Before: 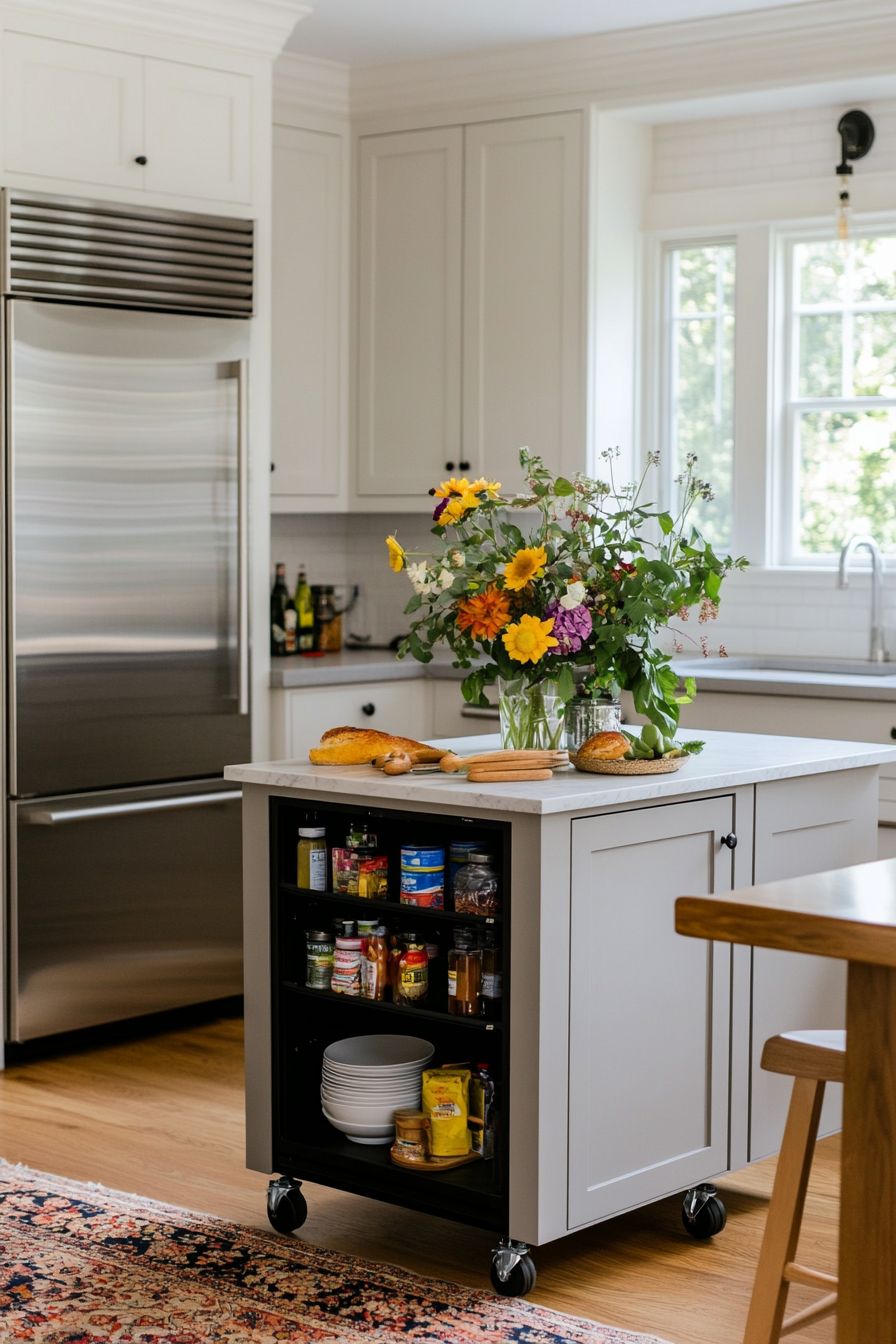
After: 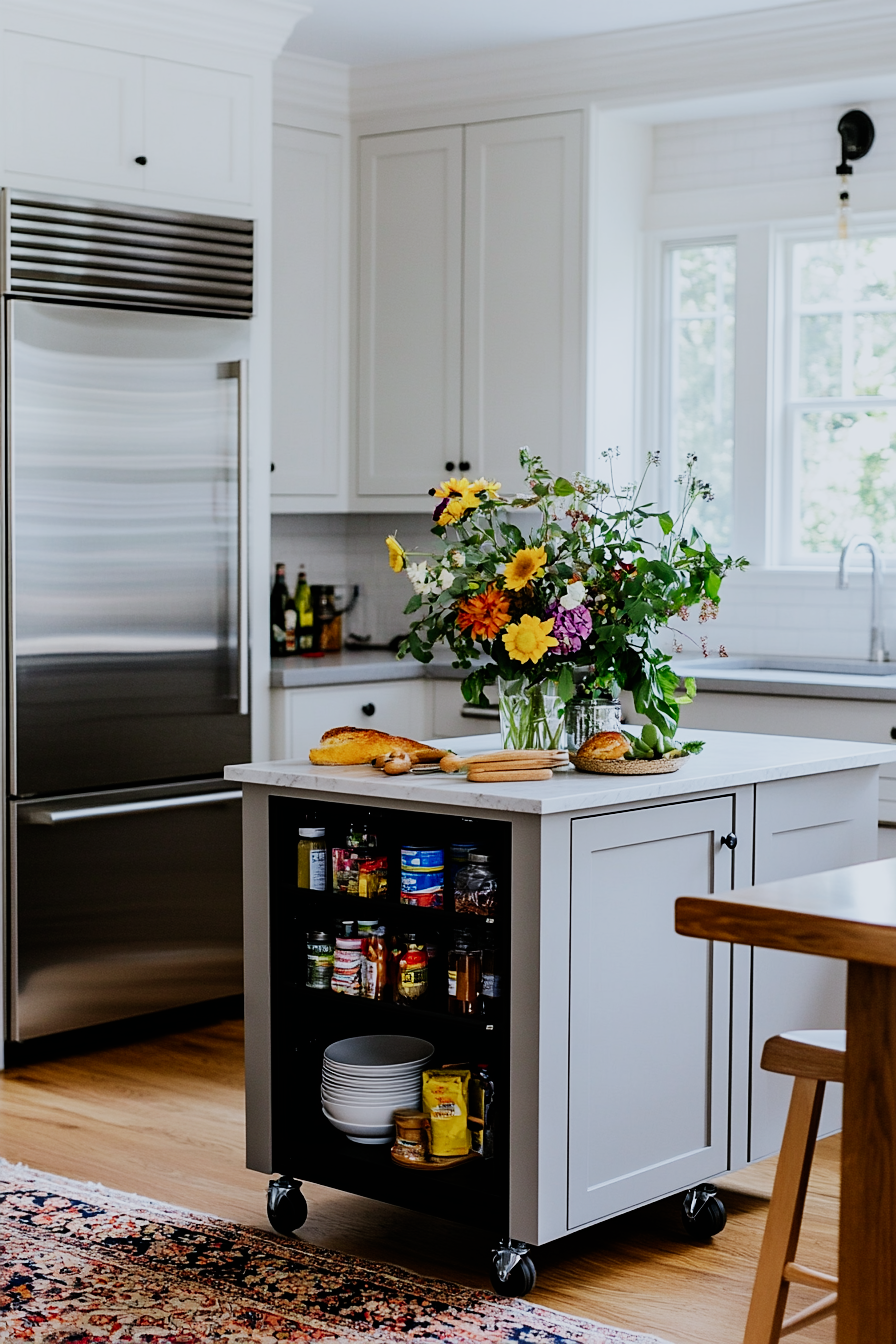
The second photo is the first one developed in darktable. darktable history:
sharpen: radius 1.864, amount 0.398, threshold 1.271
color calibration: x 0.372, y 0.386, temperature 4283.97 K
sigmoid: contrast 1.69, skew -0.23, preserve hue 0%, red attenuation 0.1, red rotation 0.035, green attenuation 0.1, green rotation -0.017, blue attenuation 0.15, blue rotation -0.052, base primaries Rec2020
